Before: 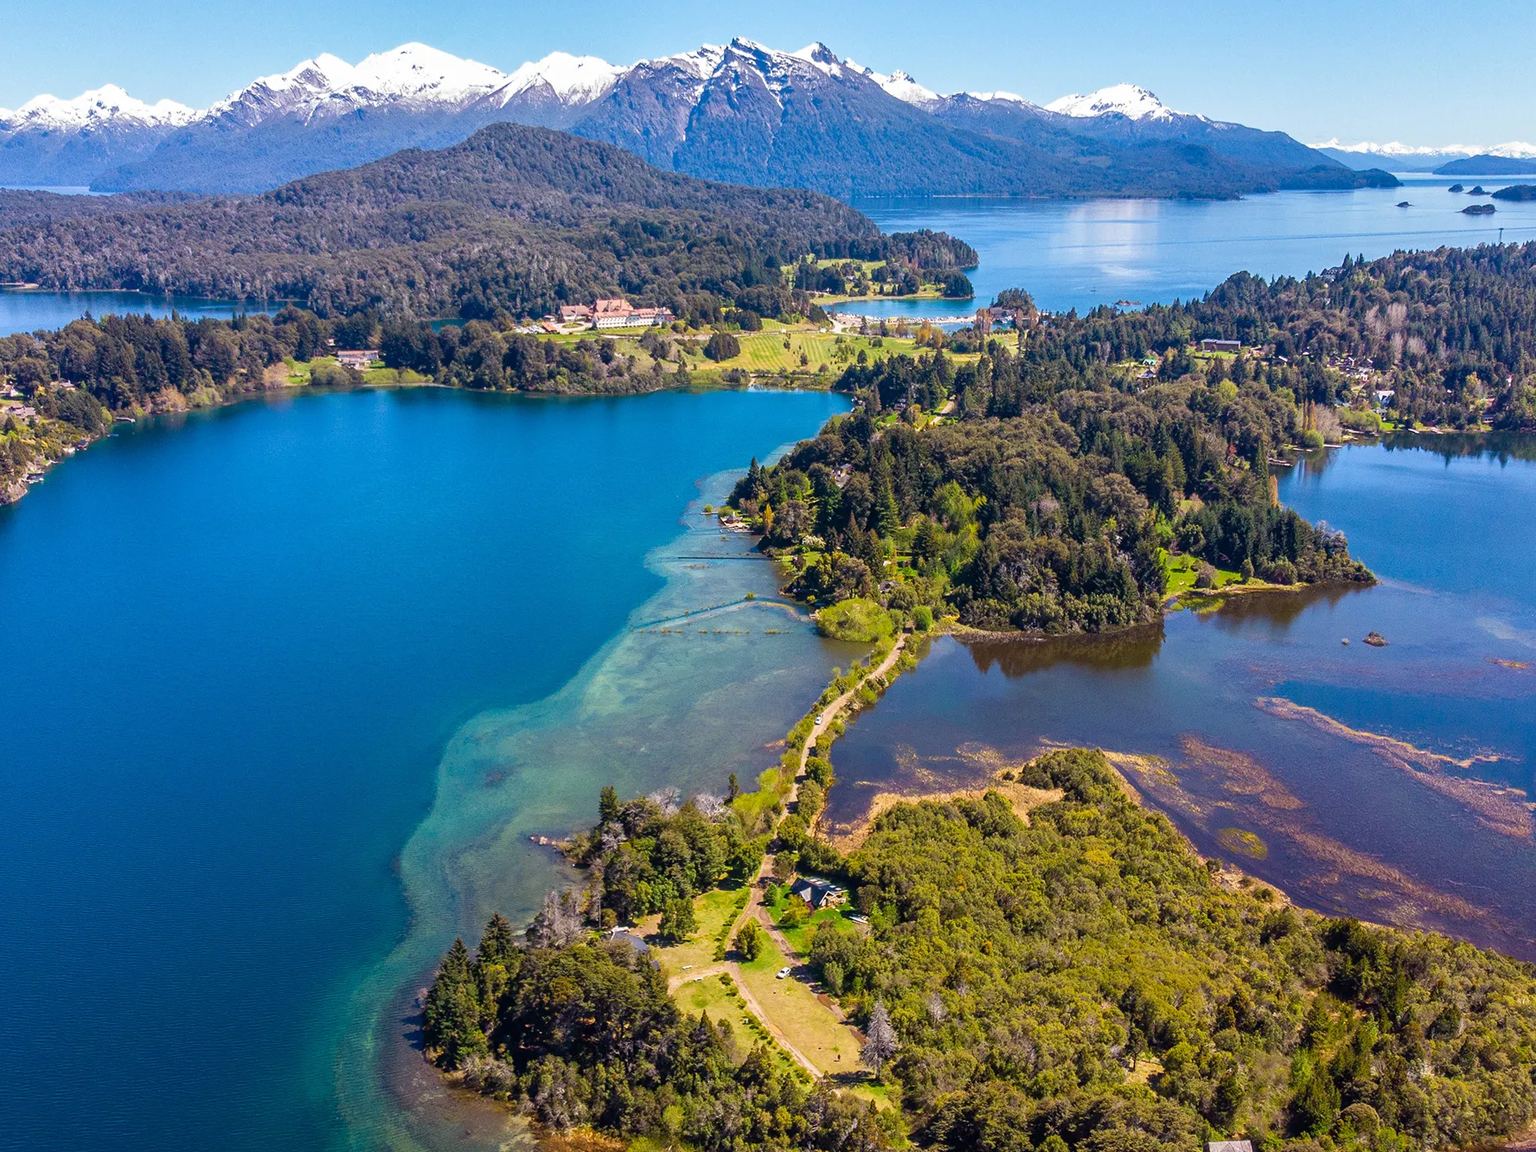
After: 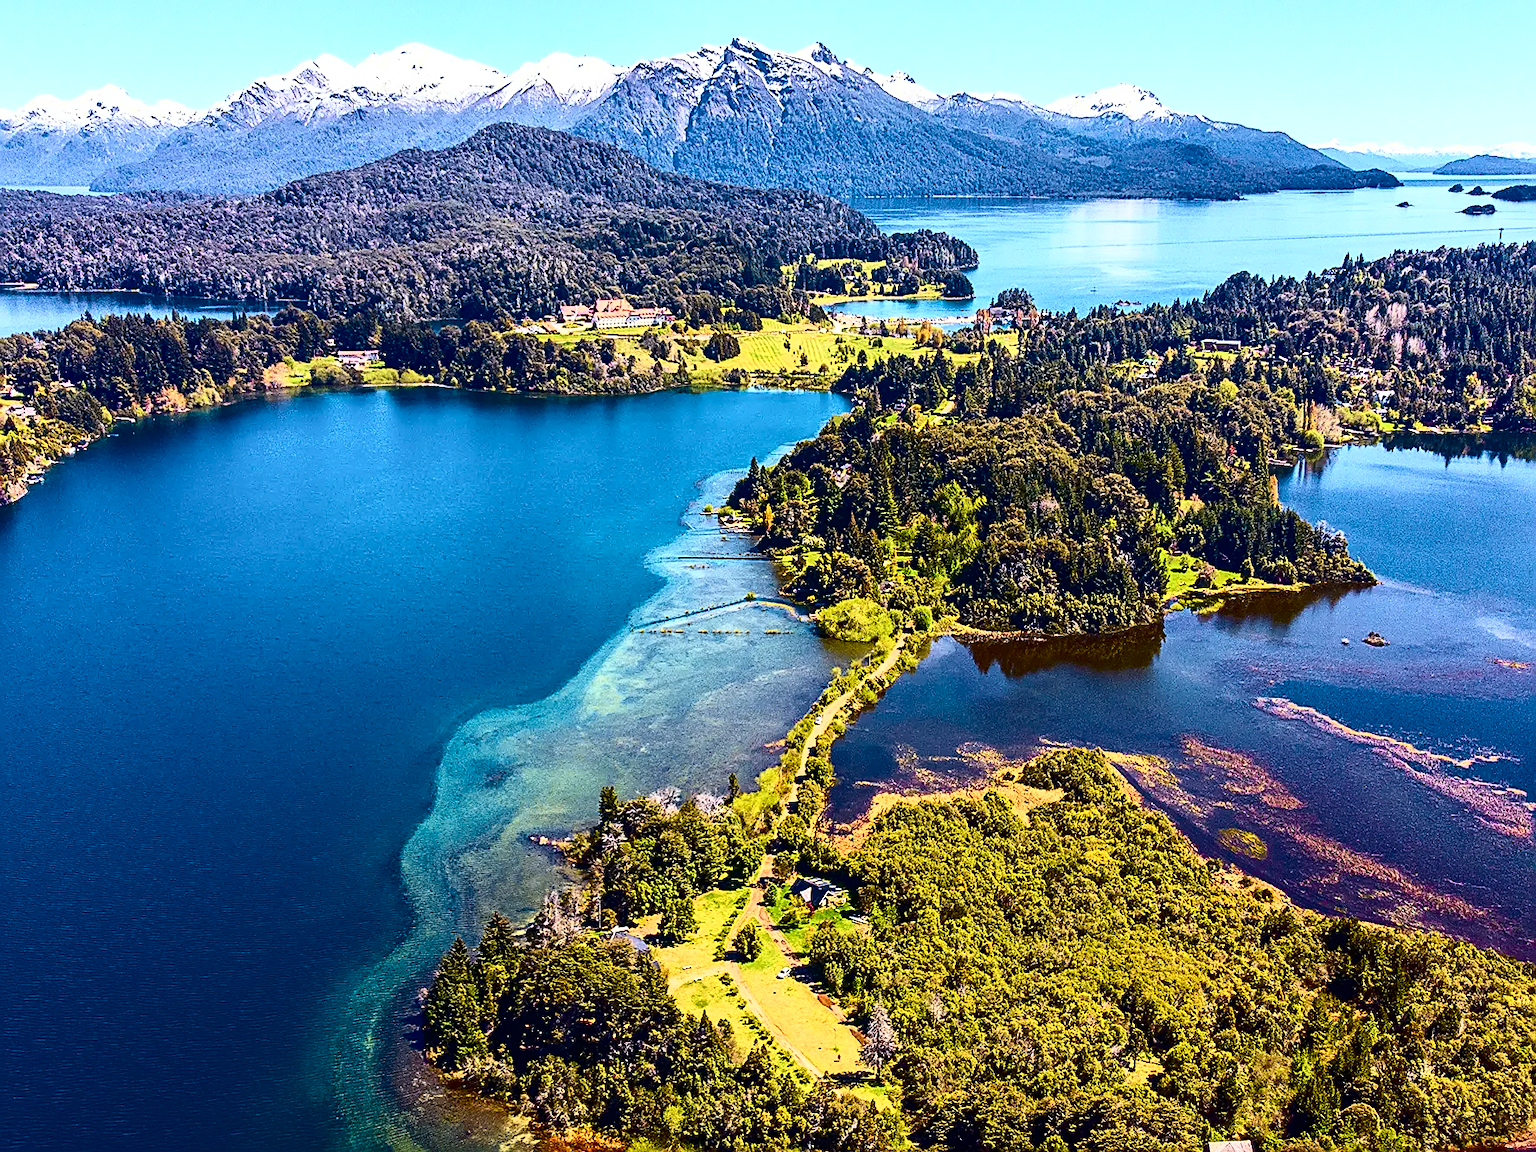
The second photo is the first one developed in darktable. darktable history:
tone curve: curves: ch0 [(0, 0) (0.074, 0.04) (0.157, 0.1) (0.472, 0.515) (0.635, 0.731) (0.768, 0.878) (0.899, 0.969) (1, 1)]; ch1 [(0, 0) (0.08, 0.08) (0.3, 0.3) (0.5, 0.5) (0.539, 0.558) (0.586, 0.658) (0.69, 0.787) (0.92, 0.92) (1, 1)]; ch2 [(0, 0) (0.08, 0.08) (0.3, 0.3) (0.5, 0.5) (0.543, 0.597) (0.597, 0.679) (0.92, 0.92) (1, 1)], color space Lab, independent channels, preserve colors none
contrast brightness saturation: contrast 0.288
sharpen: amount 0.901
